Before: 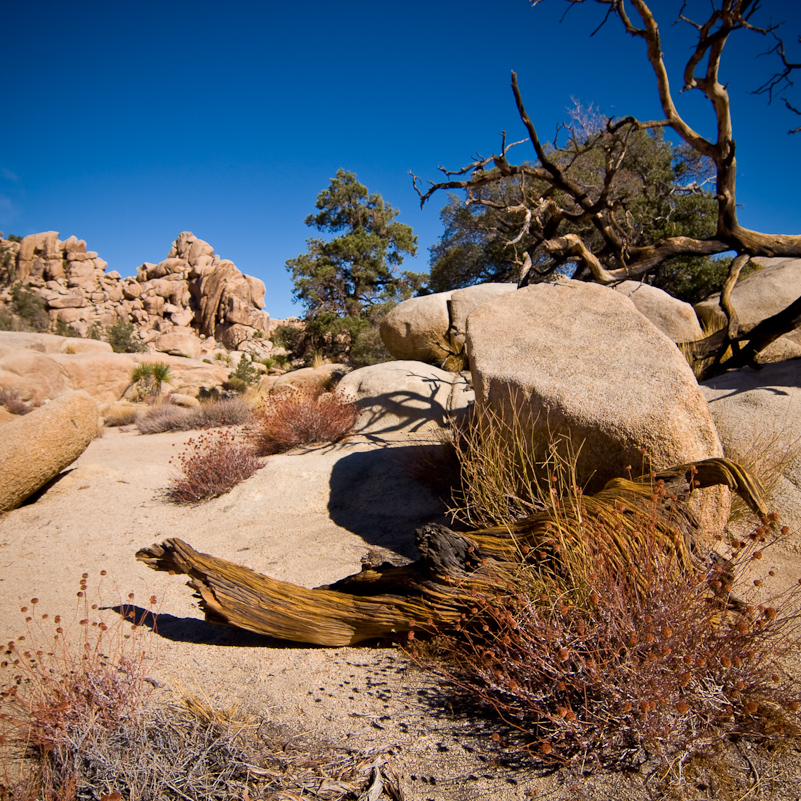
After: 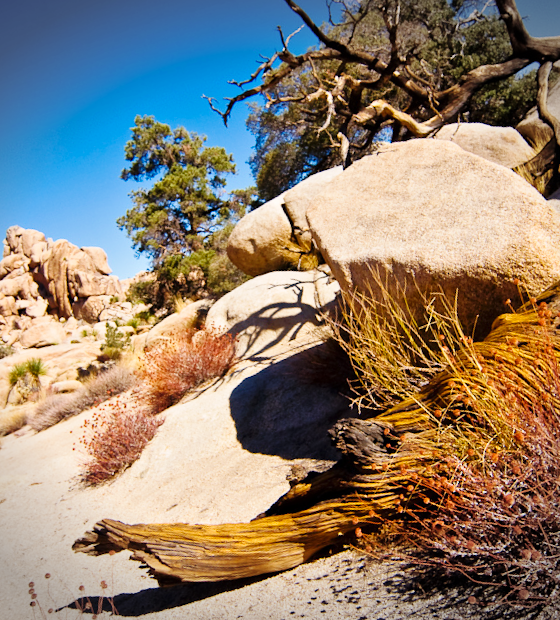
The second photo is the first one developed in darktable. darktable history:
crop and rotate: angle 19.43°, left 6.935%, right 3.872%, bottom 1.143%
base curve: curves: ch0 [(0, 0) (0.036, 0.025) (0.121, 0.166) (0.206, 0.329) (0.605, 0.79) (1, 1)], preserve colors none
vignetting: fall-off start 89.4%, fall-off radius 43.46%, width/height ratio 1.154, unbound false
tone equalizer: -8 EV 0.975 EV, -7 EV 0.996 EV, -6 EV 1.03 EV, -5 EV 1.04 EV, -4 EV 1.01 EV, -3 EV 0.719 EV, -2 EV 0.484 EV, -1 EV 0.248 EV
